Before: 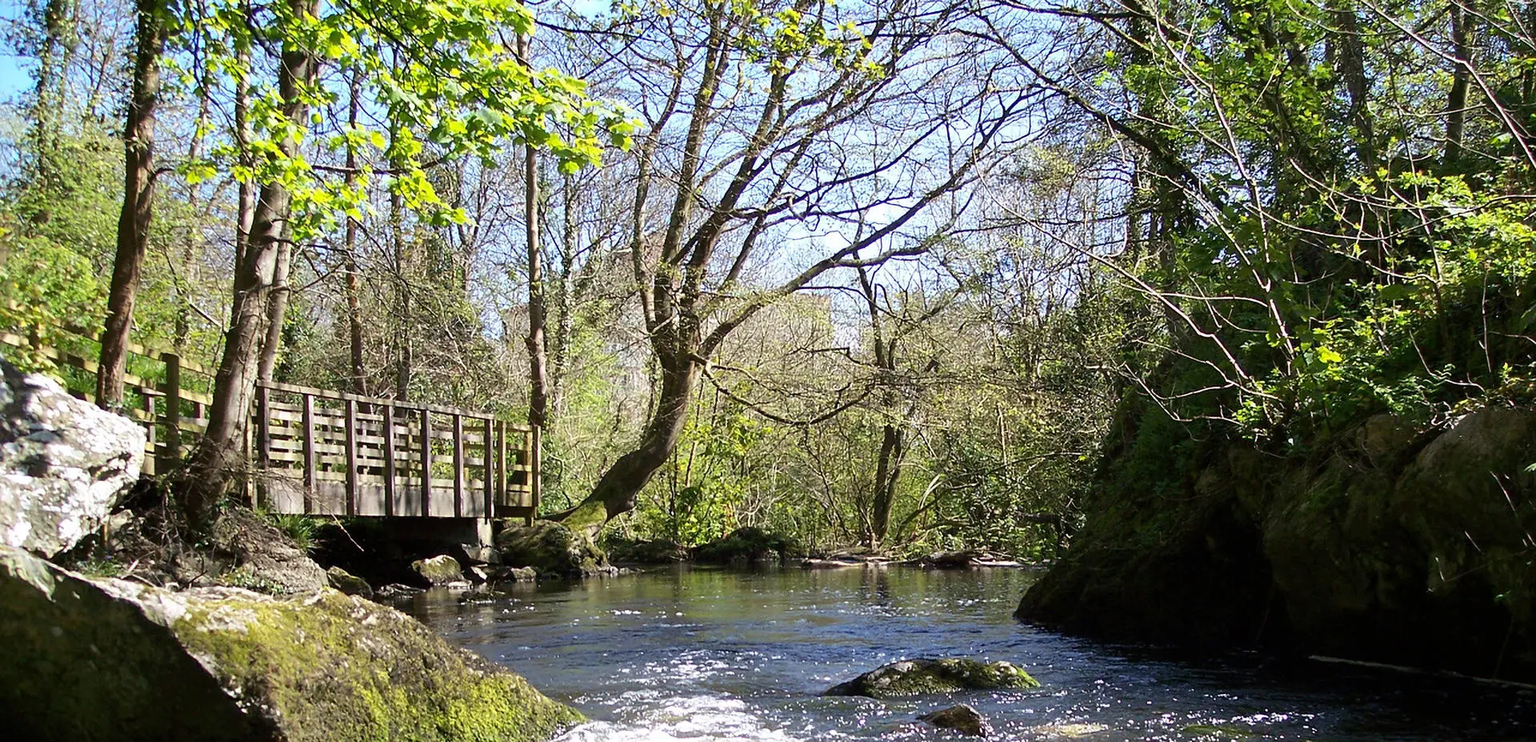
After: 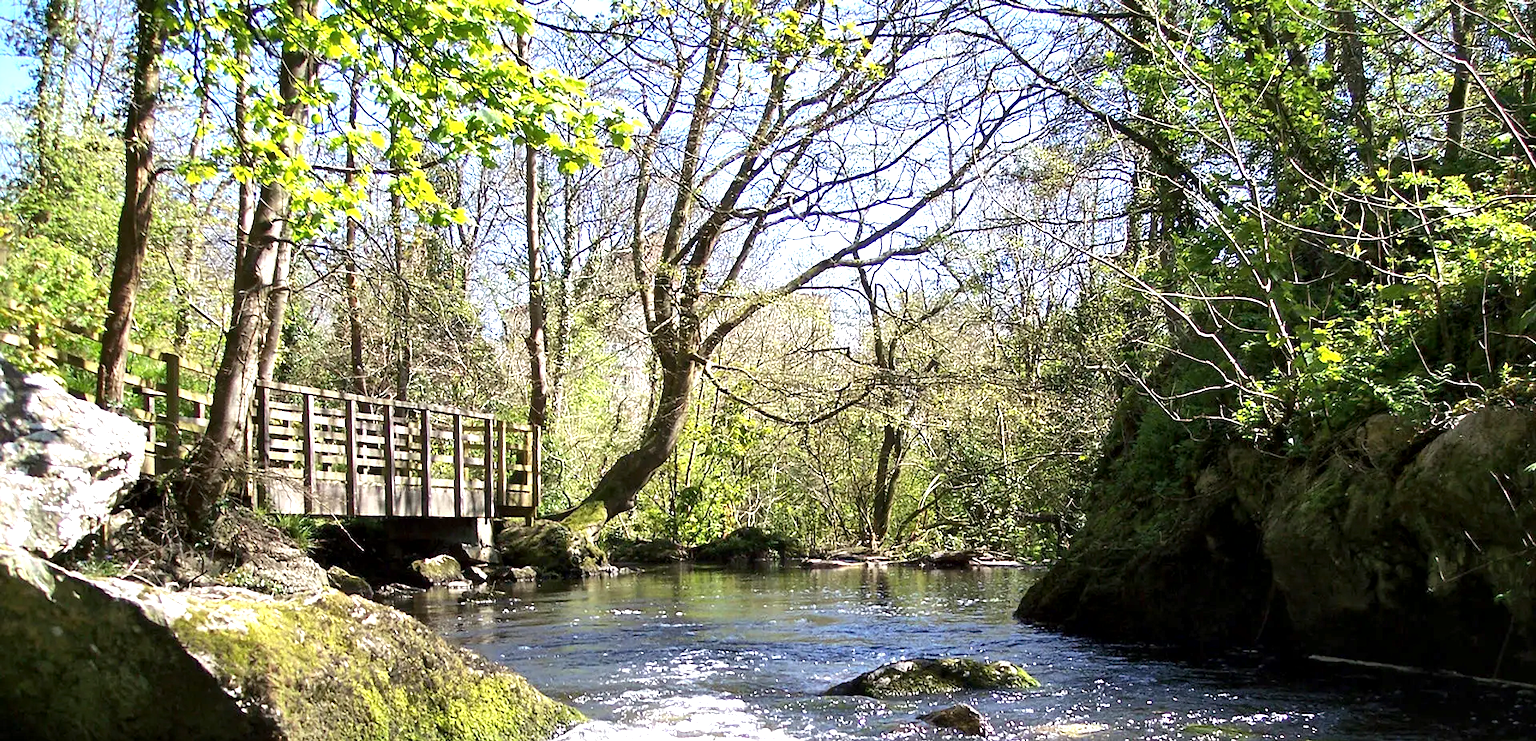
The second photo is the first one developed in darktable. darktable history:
exposure: black level correction 0, exposure 0.7 EV, compensate exposure bias true, compensate highlight preservation false
local contrast: mode bilateral grid, contrast 20, coarseness 50, detail 148%, midtone range 0.2
